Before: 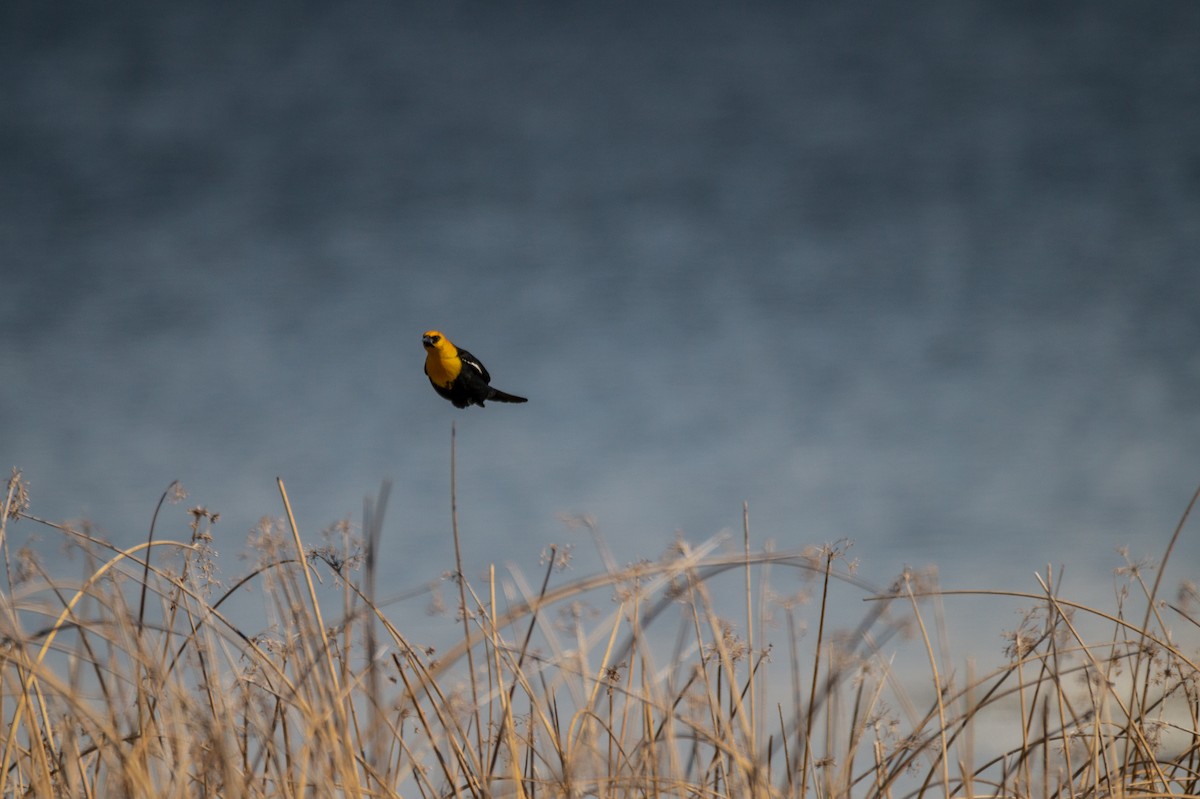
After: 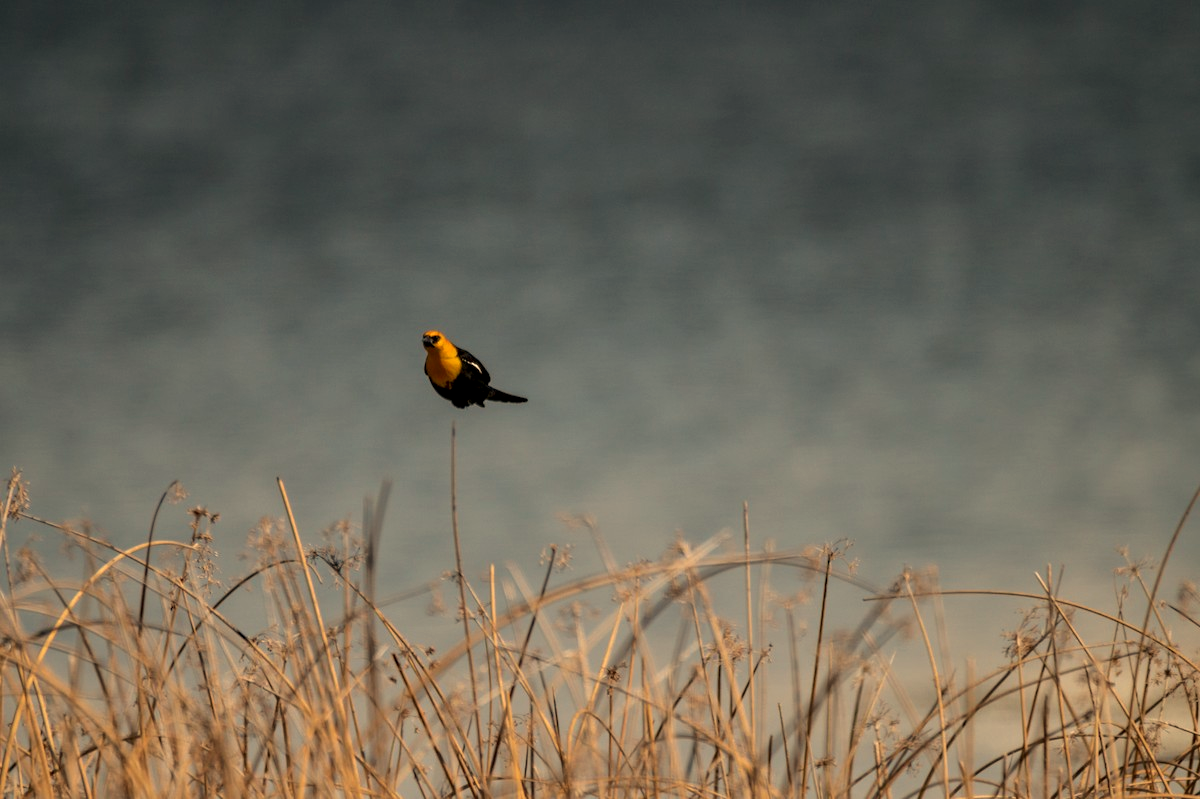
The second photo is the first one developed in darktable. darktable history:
sharpen: radius 5.325, amount 0.312, threshold 26.433
white balance: red 1.123, blue 0.83
contrast equalizer: octaves 7, y [[0.6 ×6], [0.55 ×6], [0 ×6], [0 ×6], [0 ×6]], mix 0.3
